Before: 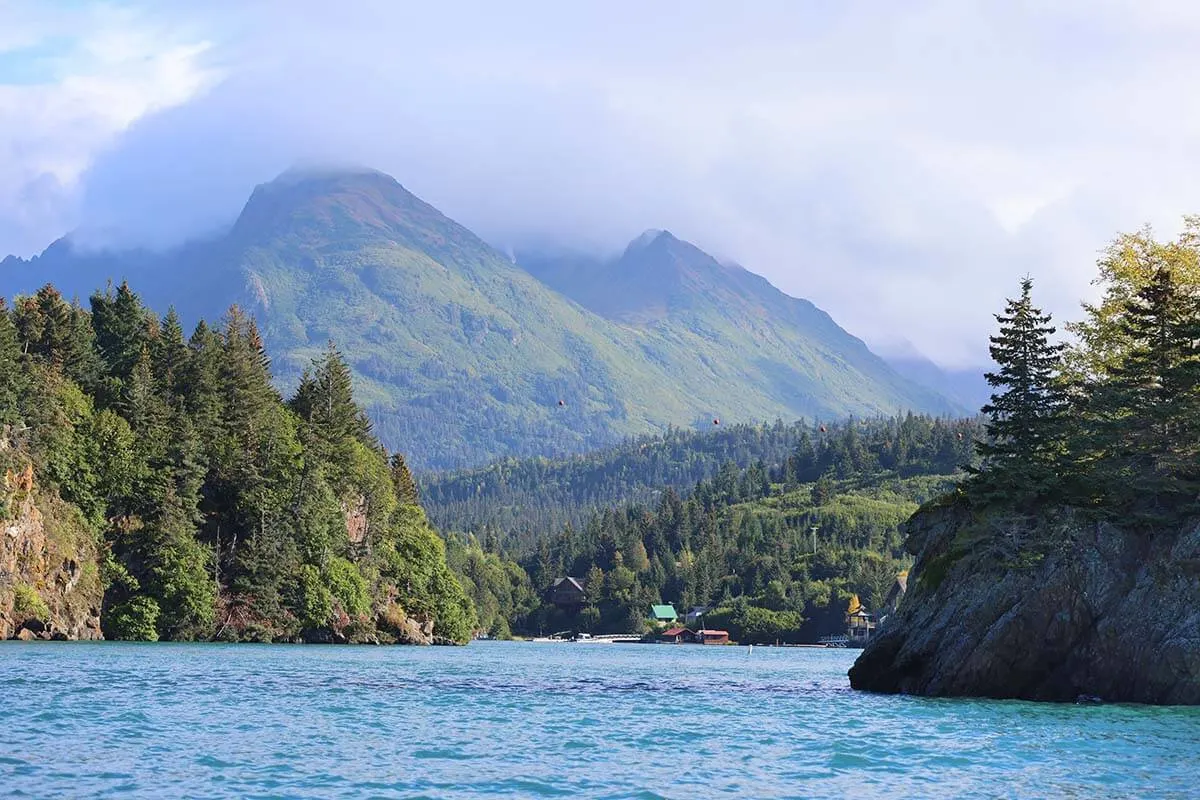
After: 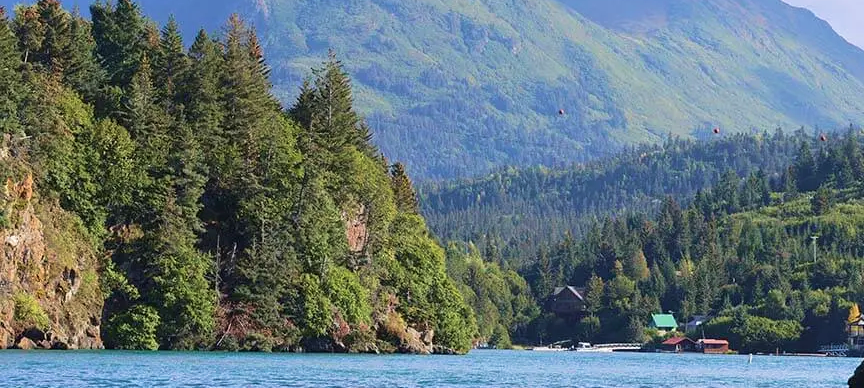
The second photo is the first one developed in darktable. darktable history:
crop: top 36.498%, right 27.964%, bottom 14.995%
velvia: on, module defaults
